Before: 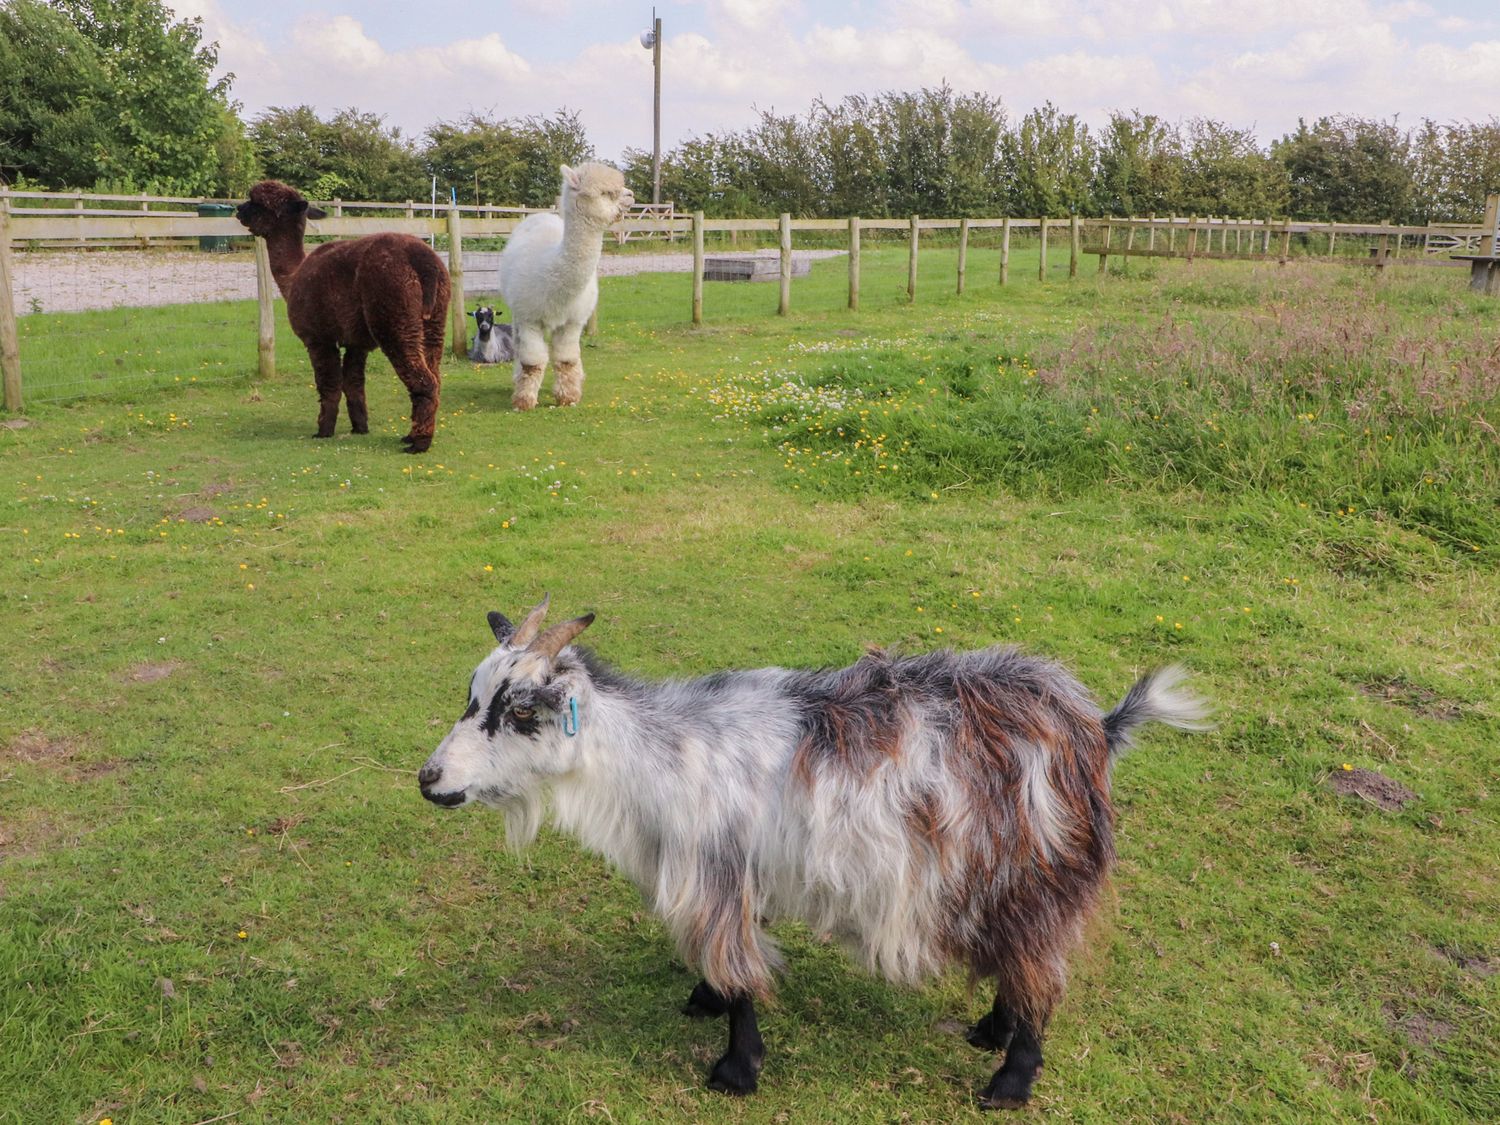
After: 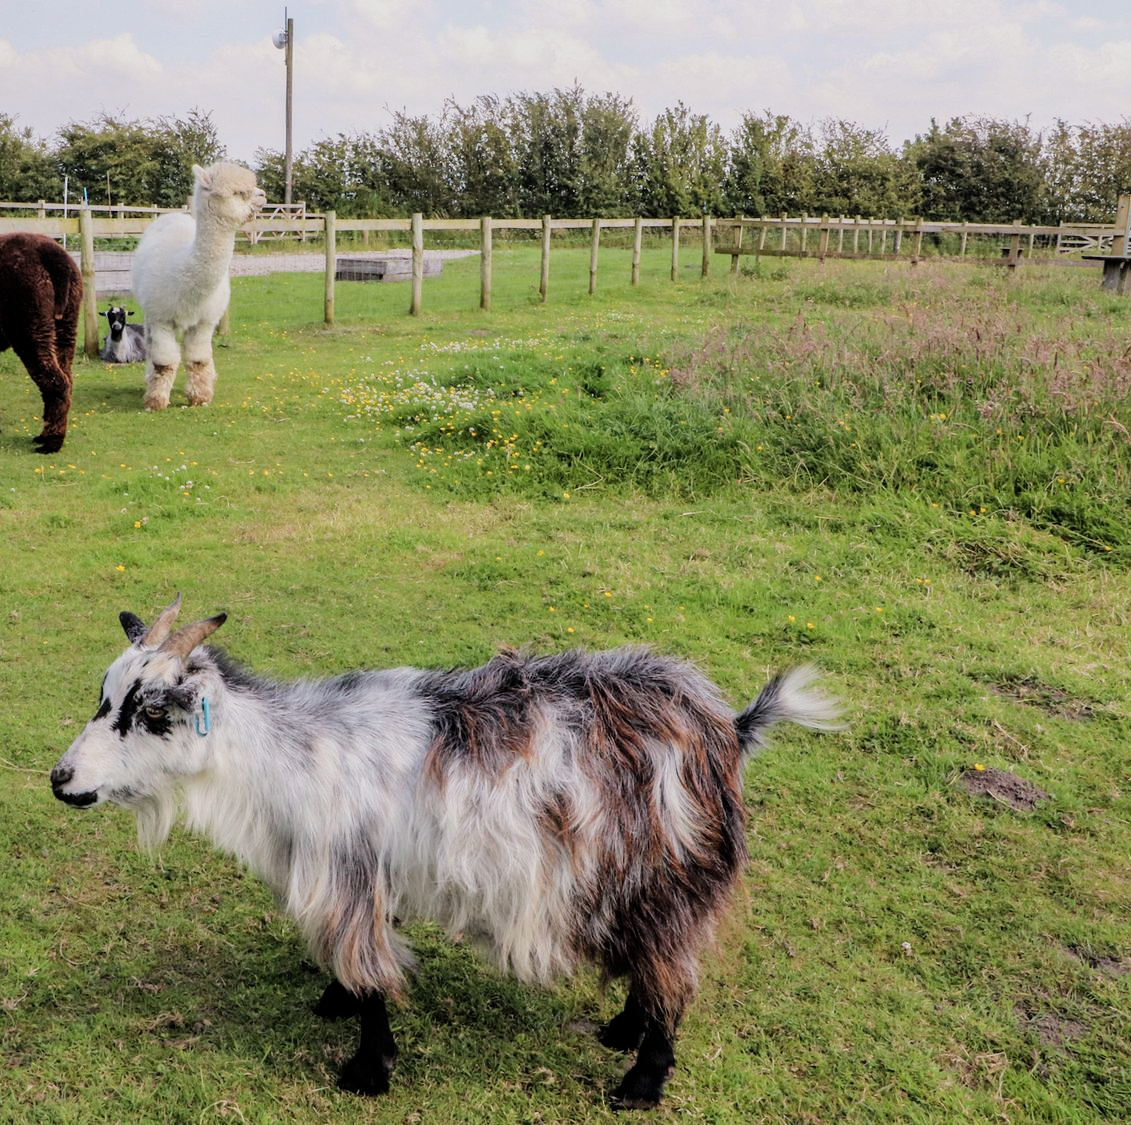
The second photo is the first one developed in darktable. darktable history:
filmic rgb: black relative exposure -5 EV, white relative exposure 3.5 EV, hardness 3.19, contrast 1.3, highlights saturation mix -50%
crop and rotate: left 24.6%
